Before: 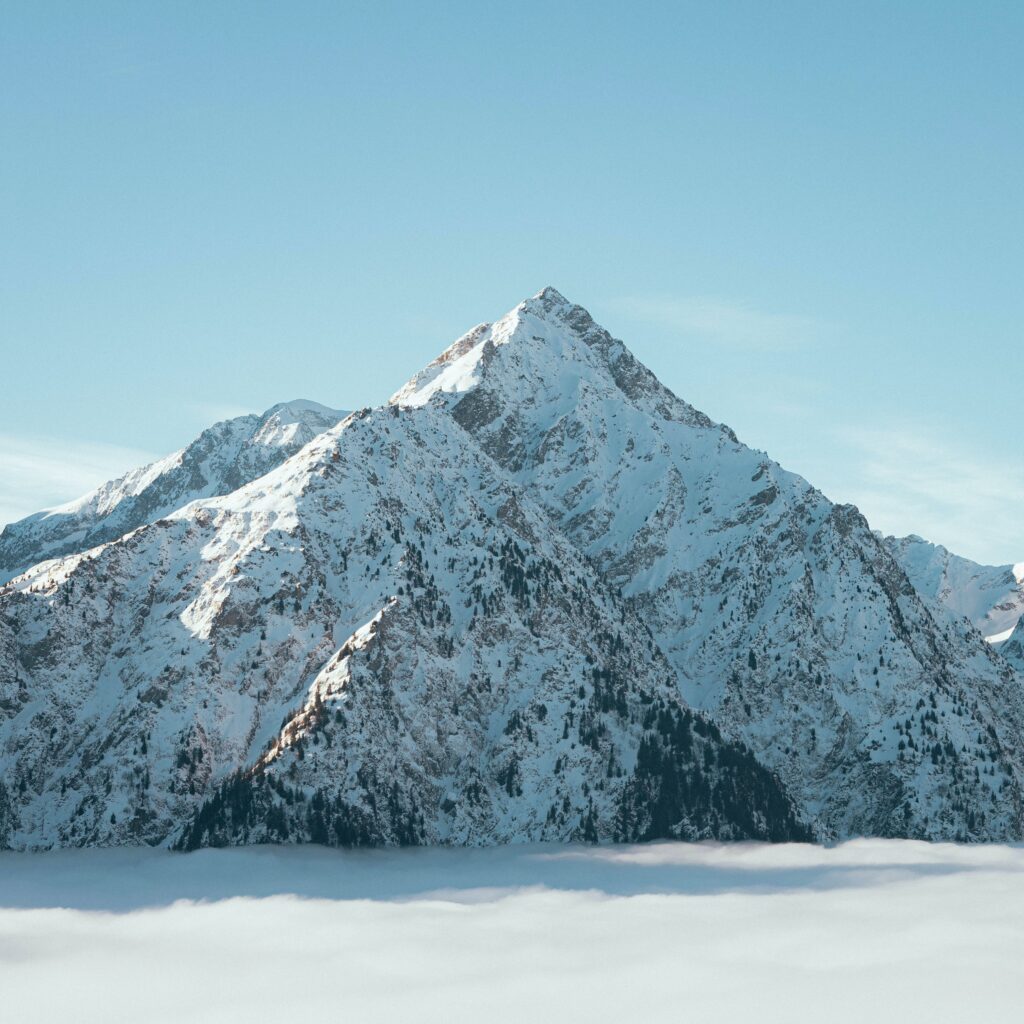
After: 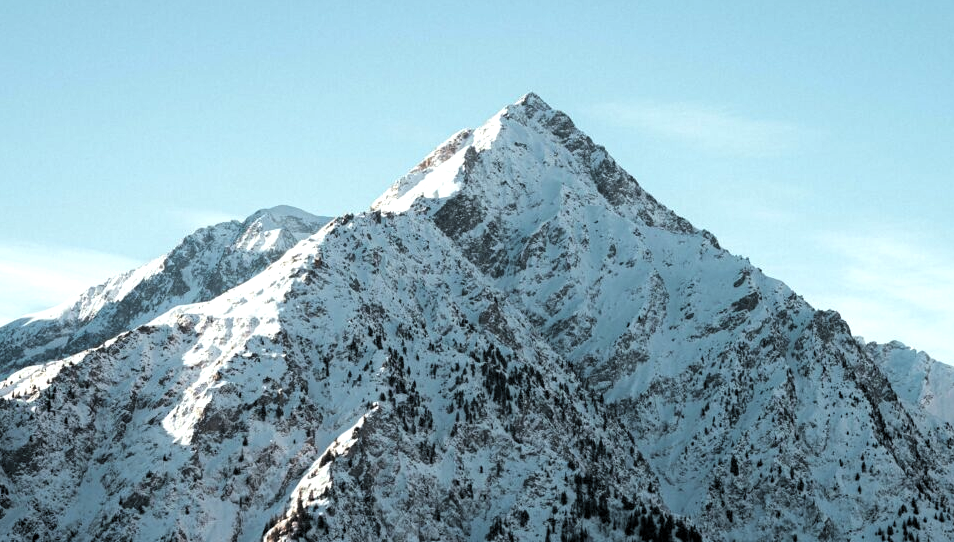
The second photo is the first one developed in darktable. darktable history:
crop: left 1.815%, top 19.034%, right 5.012%, bottom 27.942%
levels: black 0.066%, levels [0.182, 0.542, 0.902]
